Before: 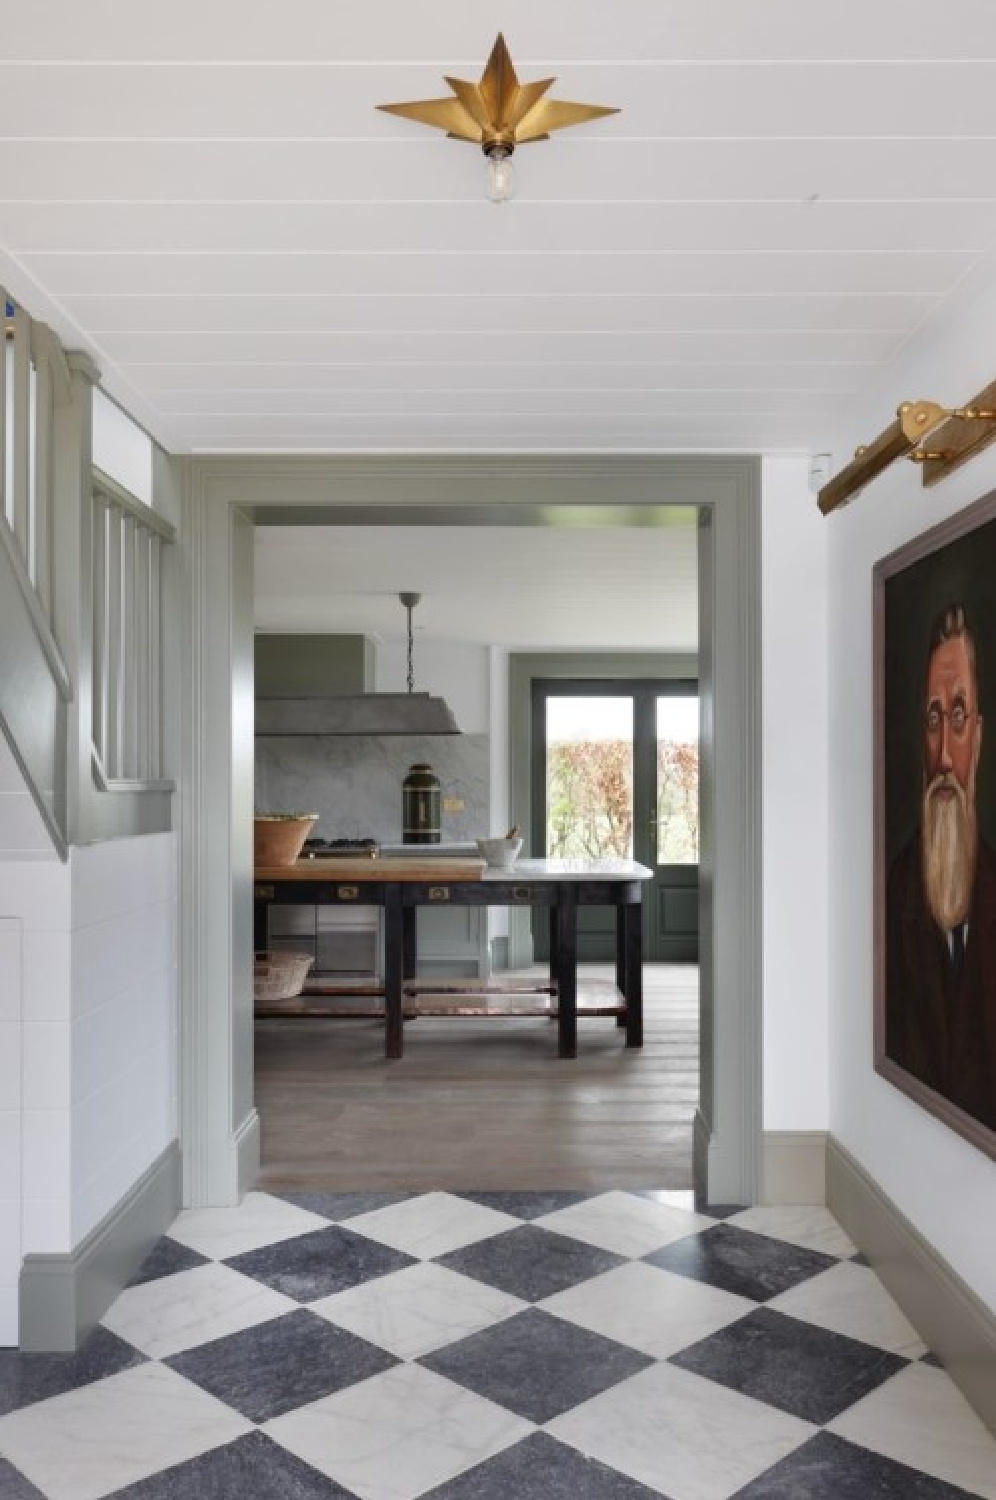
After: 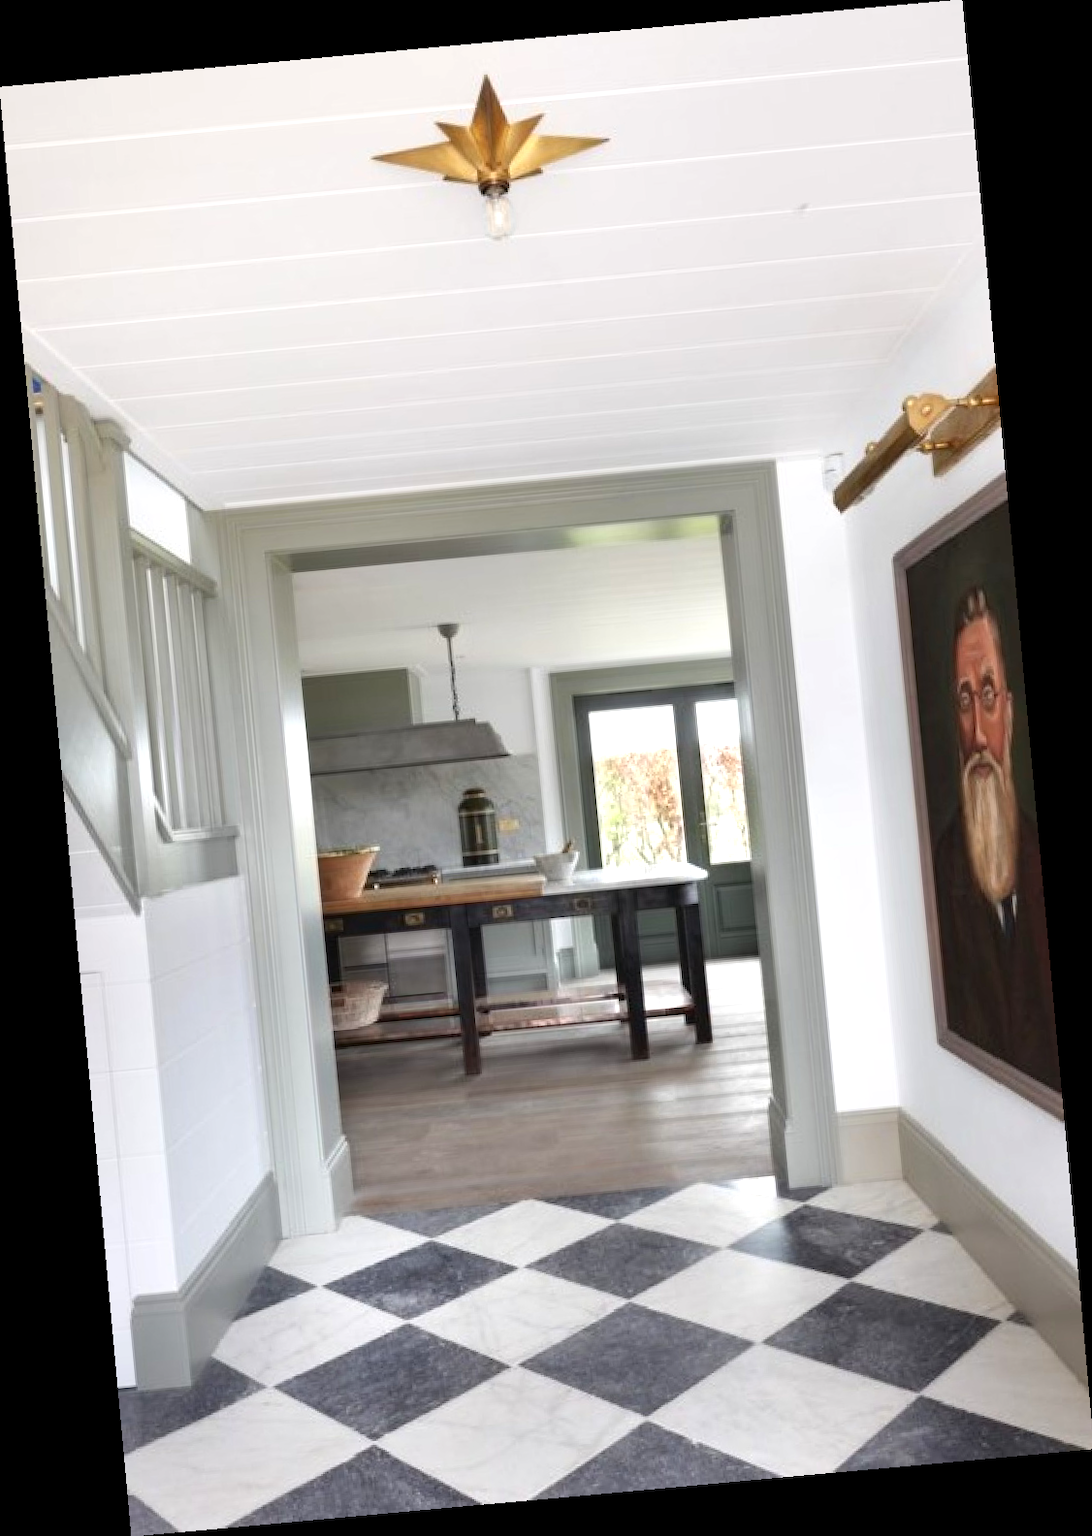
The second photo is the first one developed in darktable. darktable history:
exposure: exposure 0.574 EV, compensate highlight preservation false
rotate and perspective: rotation -5.2°, automatic cropping off
